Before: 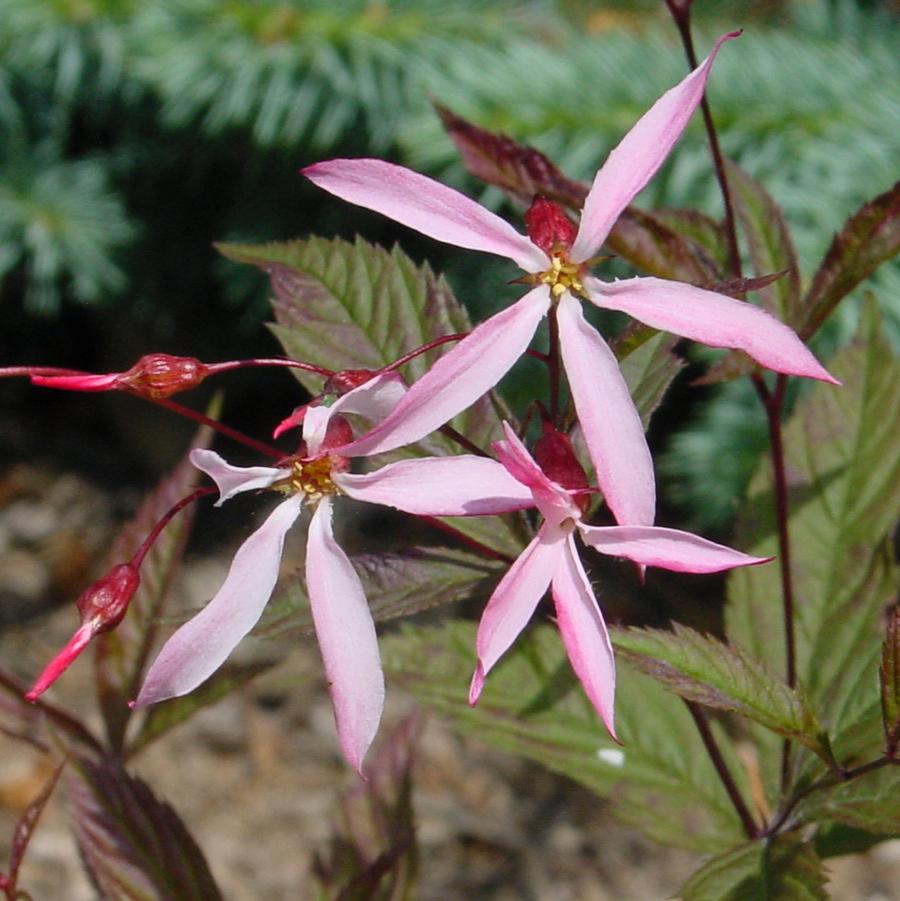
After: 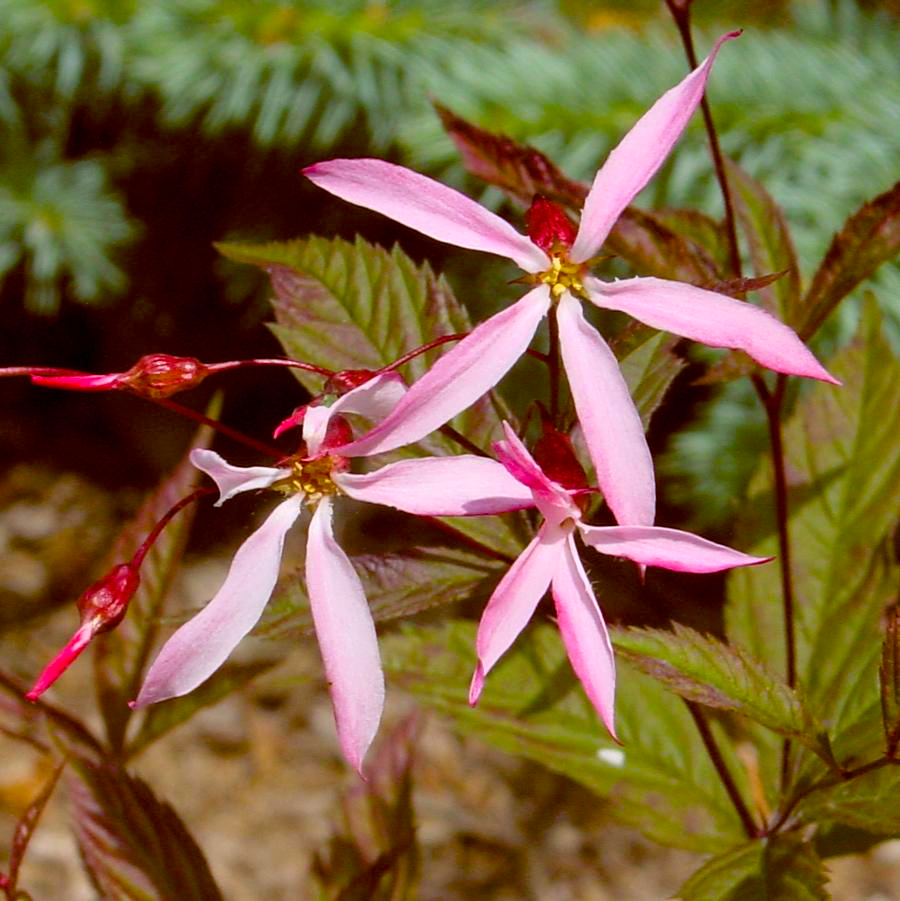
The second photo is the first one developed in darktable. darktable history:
levels: mode automatic
color balance rgb: global offset › chroma 0.4%, global offset › hue 30.92°, perceptual saturation grading › global saturation 29.615%
